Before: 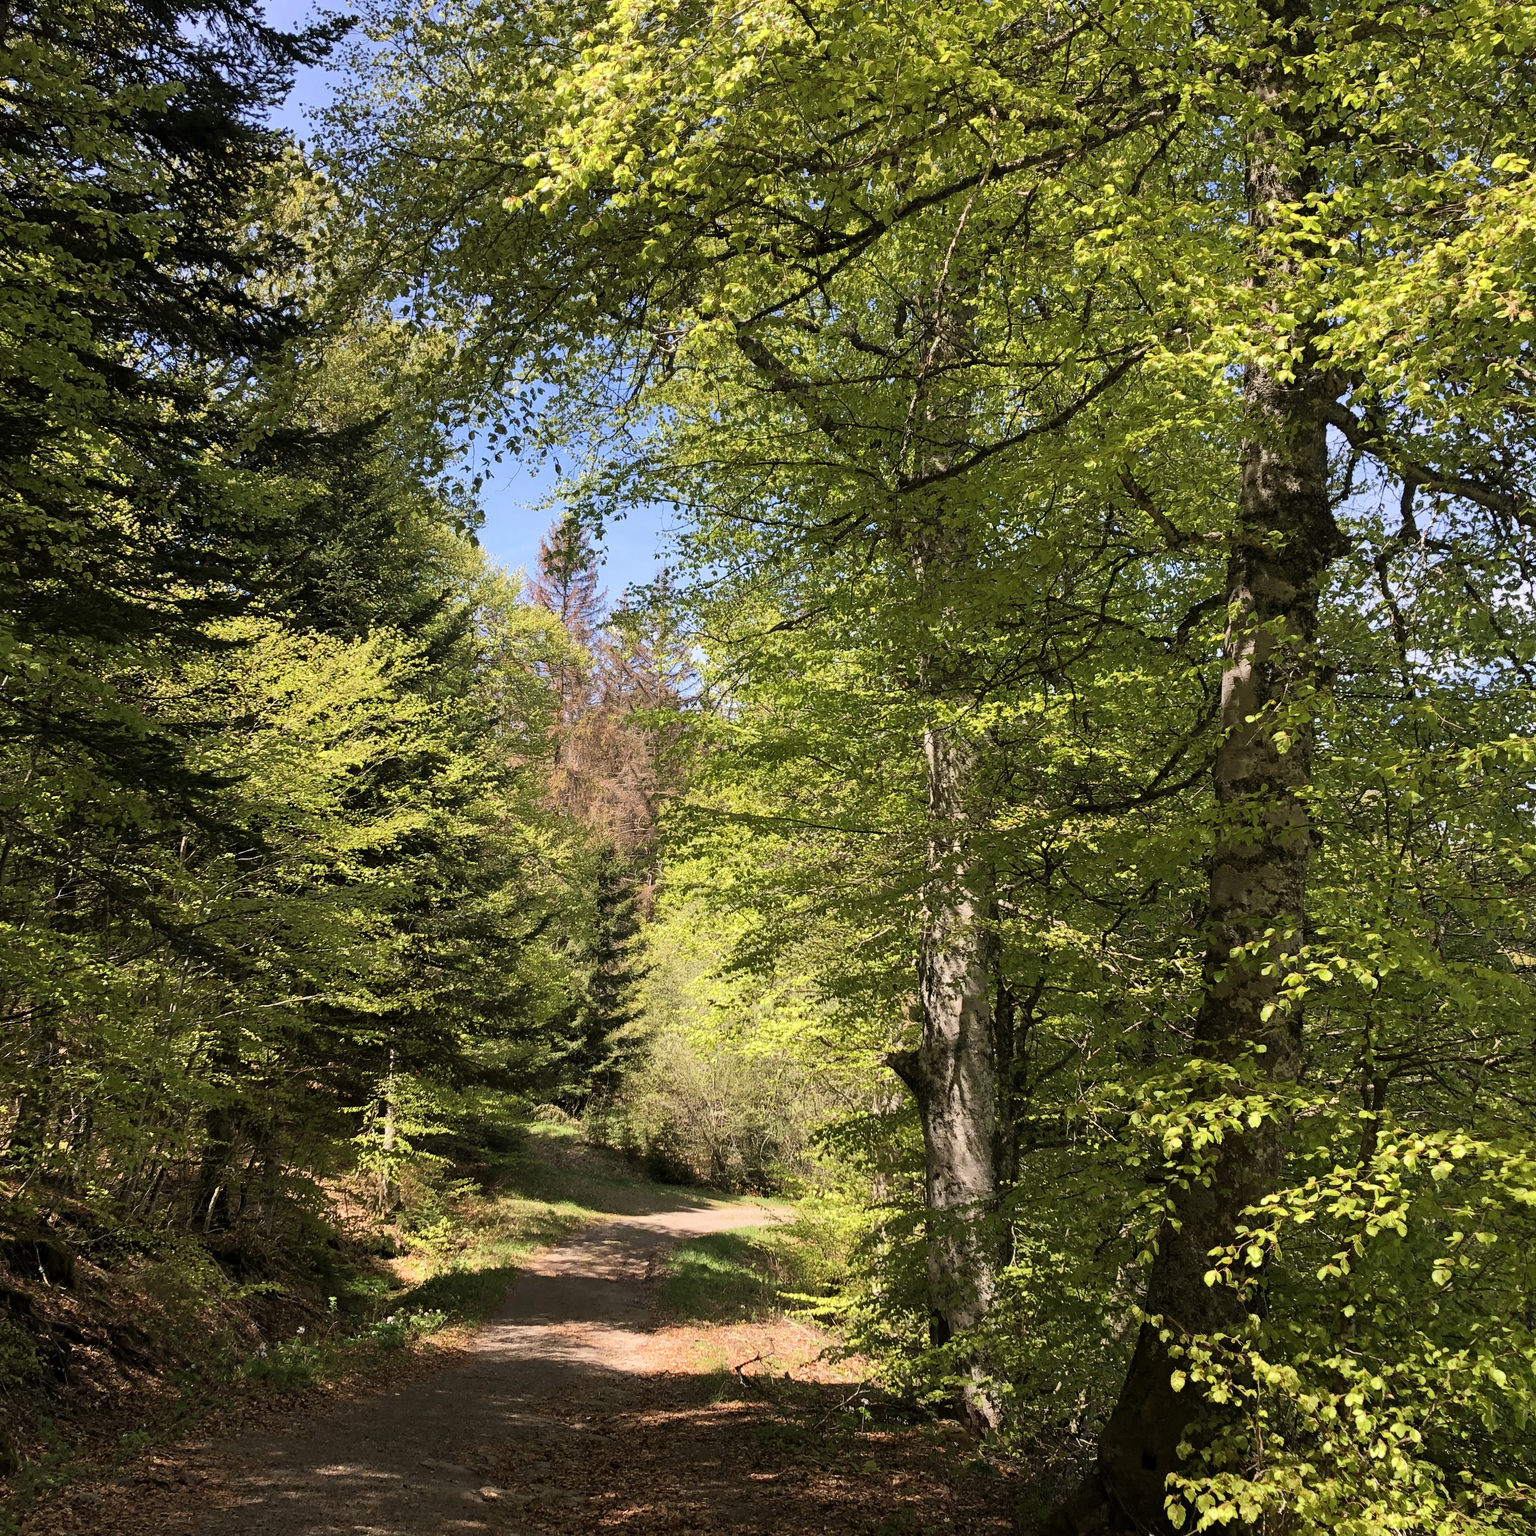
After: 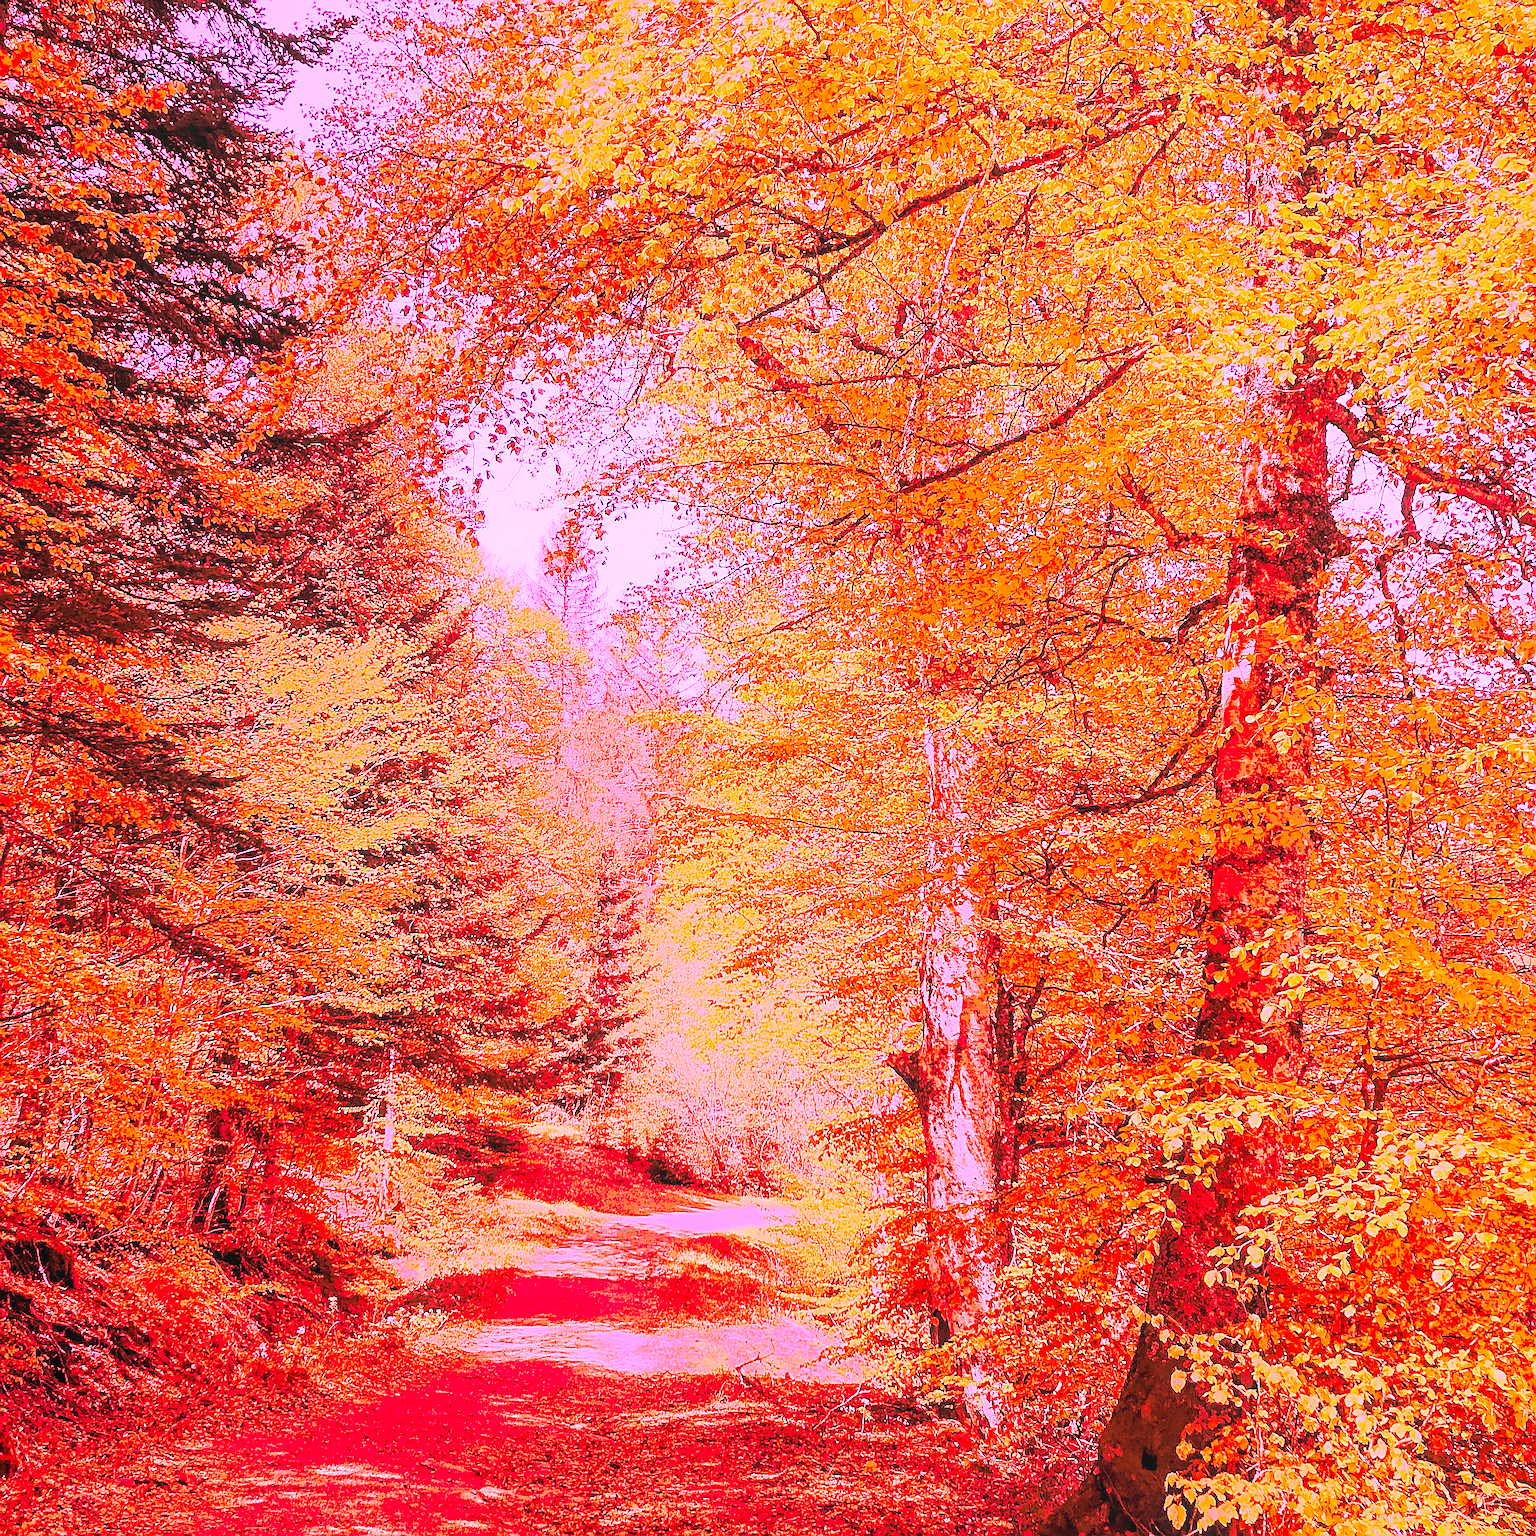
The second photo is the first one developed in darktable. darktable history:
haze removal: adaptive false
white balance: red 4.26, blue 1.802
tone curve: curves: ch0 [(0, 0) (0.003, 0.003) (0.011, 0.01) (0.025, 0.023) (0.044, 0.042) (0.069, 0.065) (0.1, 0.094) (0.136, 0.127) (0.177, 0.166) (0.224, 0.211) (0.277, 0.26) (0.335, 0.315) (0.399, 0.375) (0.468, 0.44) (0.543, 0.658) (0.623, 0.718) (0.709, 0.782) (0.801, 0.851) (0.898, 0.923) (1, 1)], preserve colors none
local contrast: on, module defaults
exposure: black level correction 0.001, exposure 0.5 EV, compensate exposure bias true, compensate highlight preservation false
sharpen: on, module defaults
